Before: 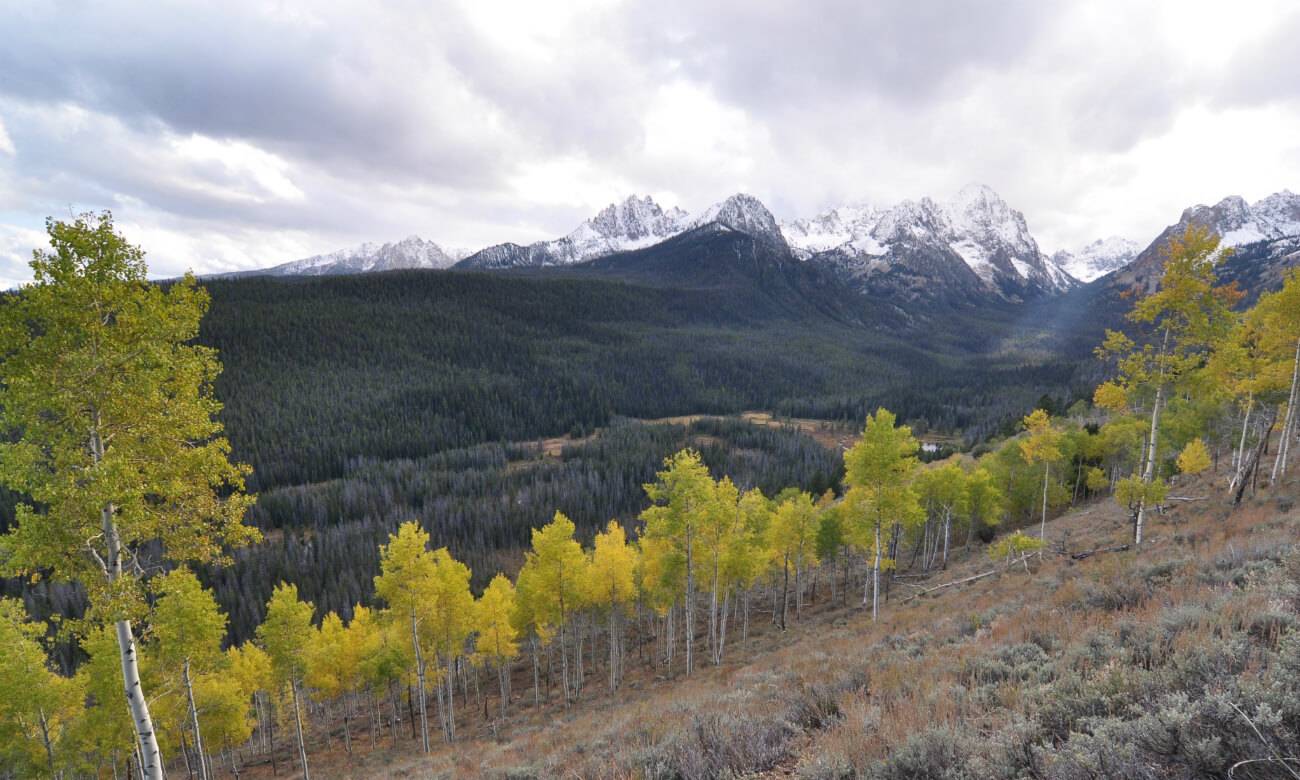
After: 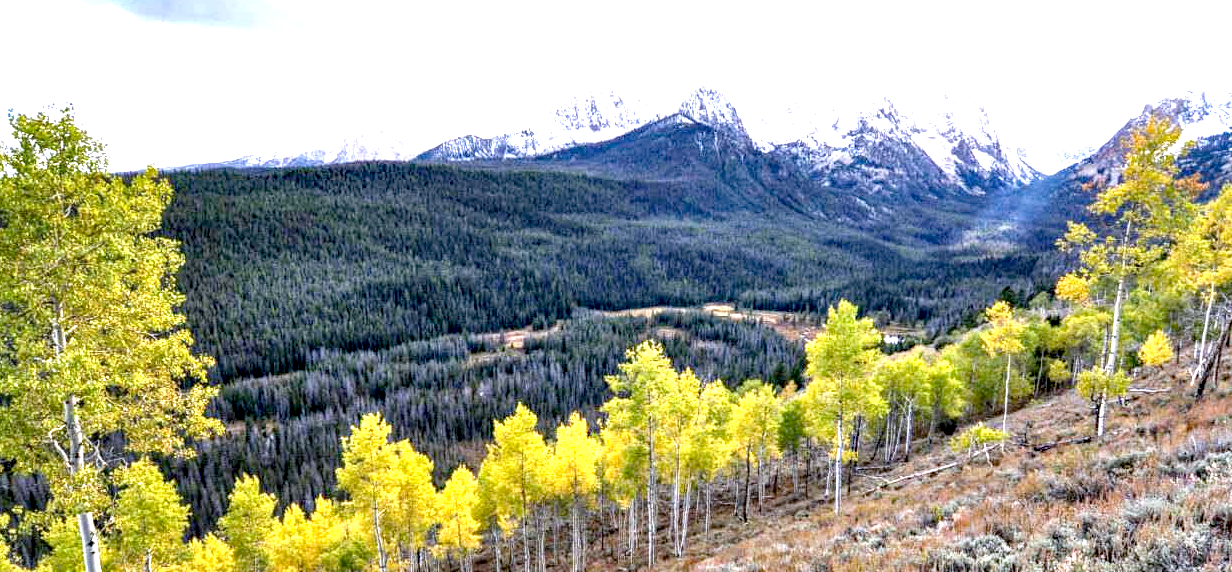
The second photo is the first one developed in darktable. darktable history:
color calibration: illuminant as shot in camera, x 0.358, y 0.373, temperature 4628.91 K, gamut compression 0.971
local contrast: detail 160%
exposure: black level correction 0.009, exposure 1.427 EV, compensate highlight preservation false
crop and rotate: left 2.982%, top 13.847%, right 2.248%, bottom 12.786%
haze removal: strength 0.508, distance 0.424, adaptive false
